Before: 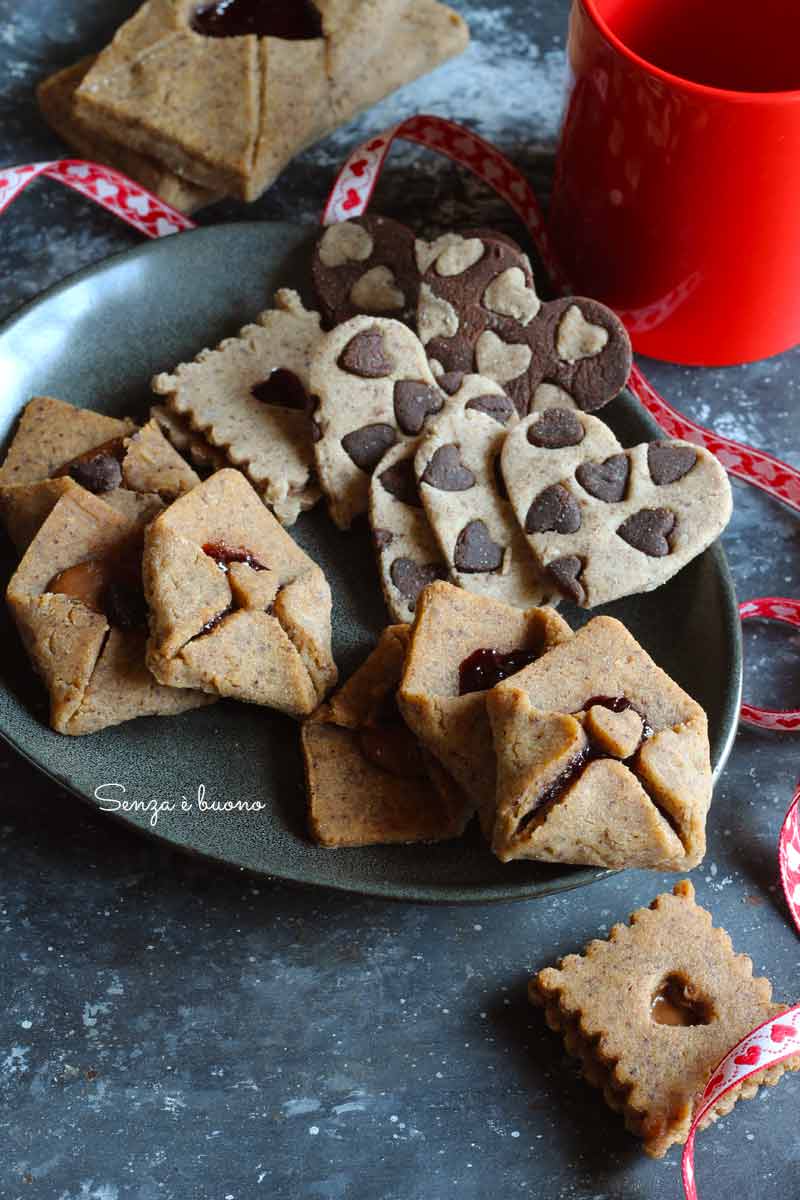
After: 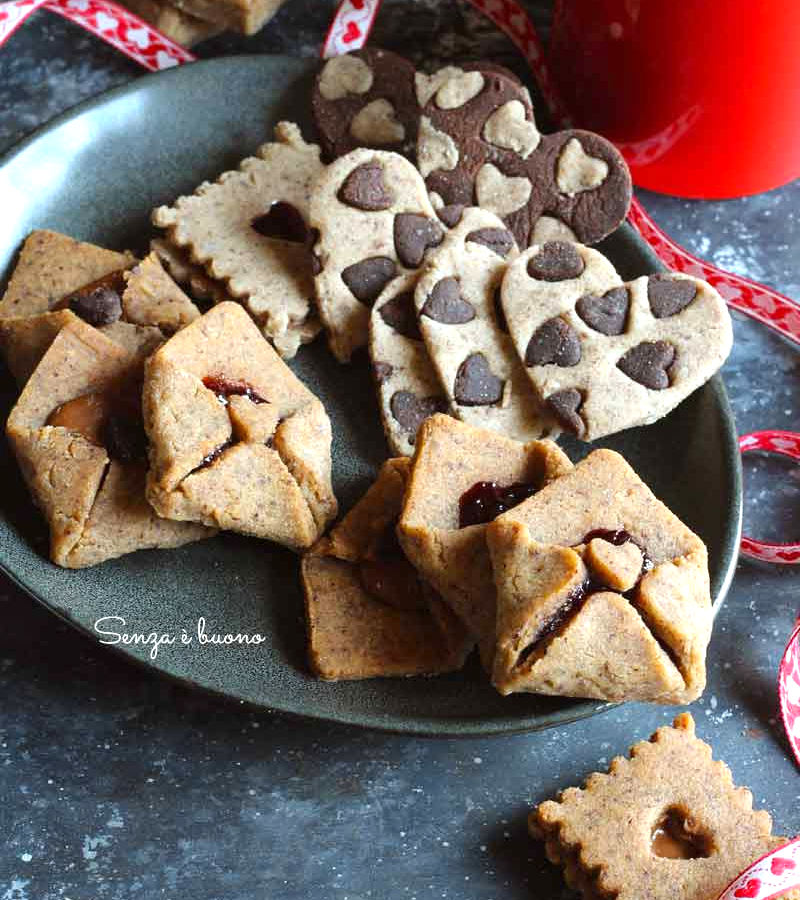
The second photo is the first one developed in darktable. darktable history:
crop: top 13.962%, bottom 10.978%
exposure: exposure 0.55 EV, compensate exposure bias true, compensate highlight preservation false
